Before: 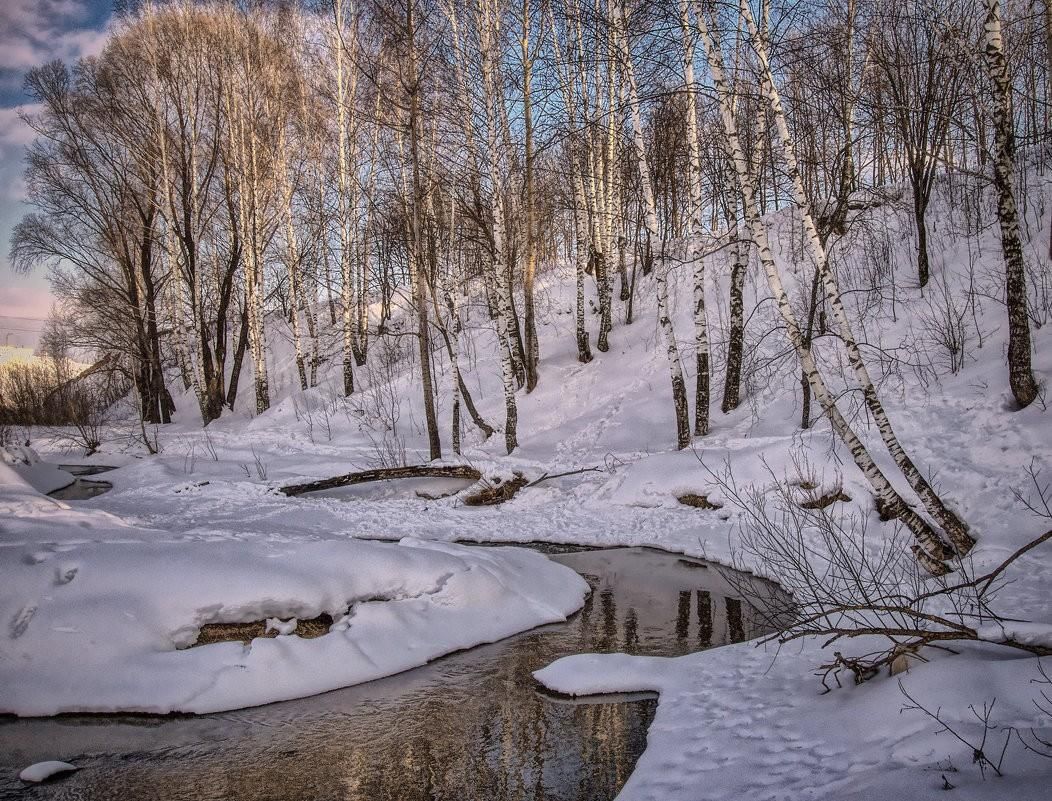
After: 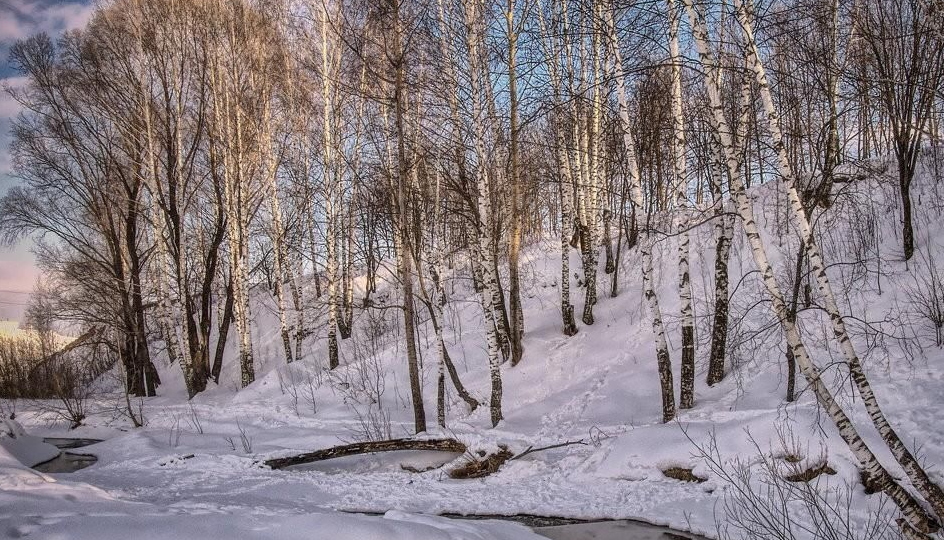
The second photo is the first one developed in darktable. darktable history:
shadows and highlights: radius 334.93, shadows 63.48, highlights 6.06, compress 87.7%, highlights color adjustment 39.73%, soften with gaussian
crop: left 1.509%, top 3.452%, right 7.696%, bottom 28.452%
